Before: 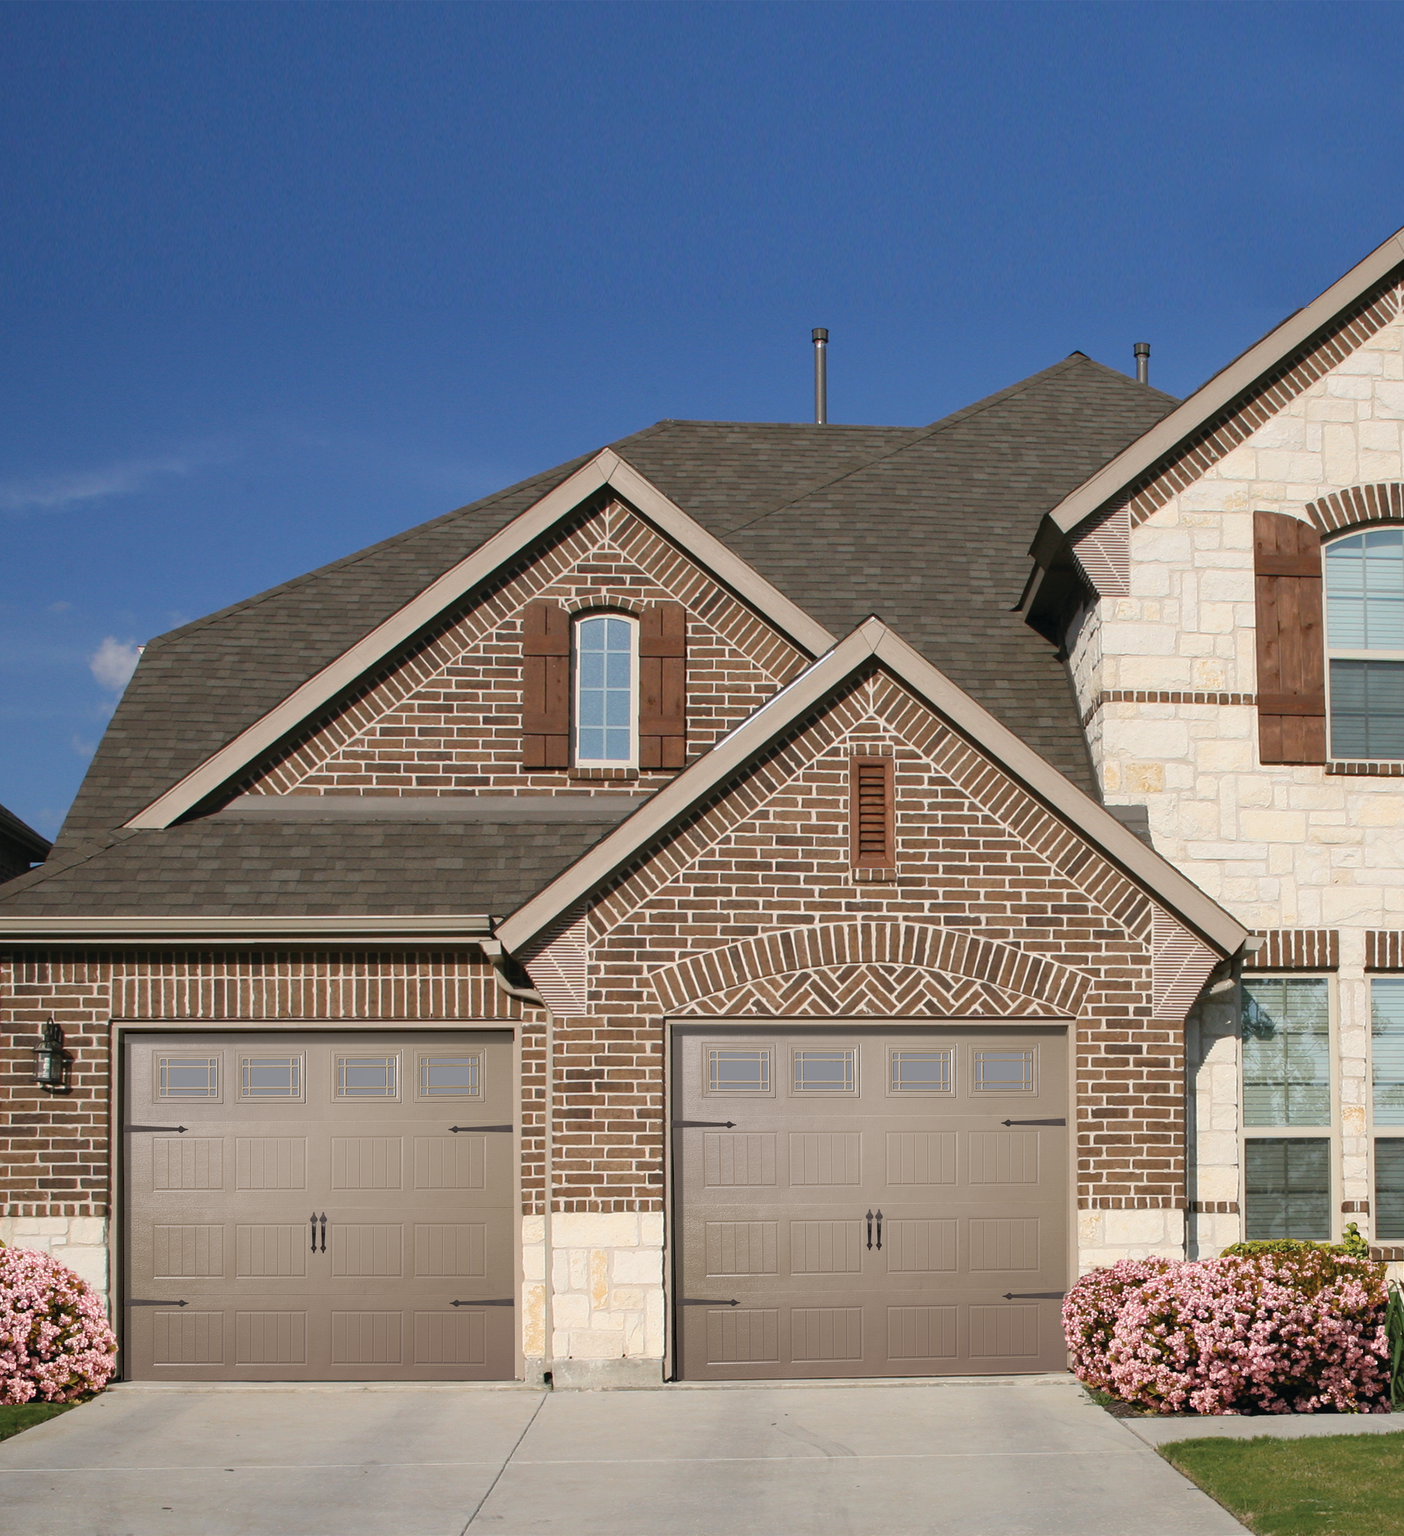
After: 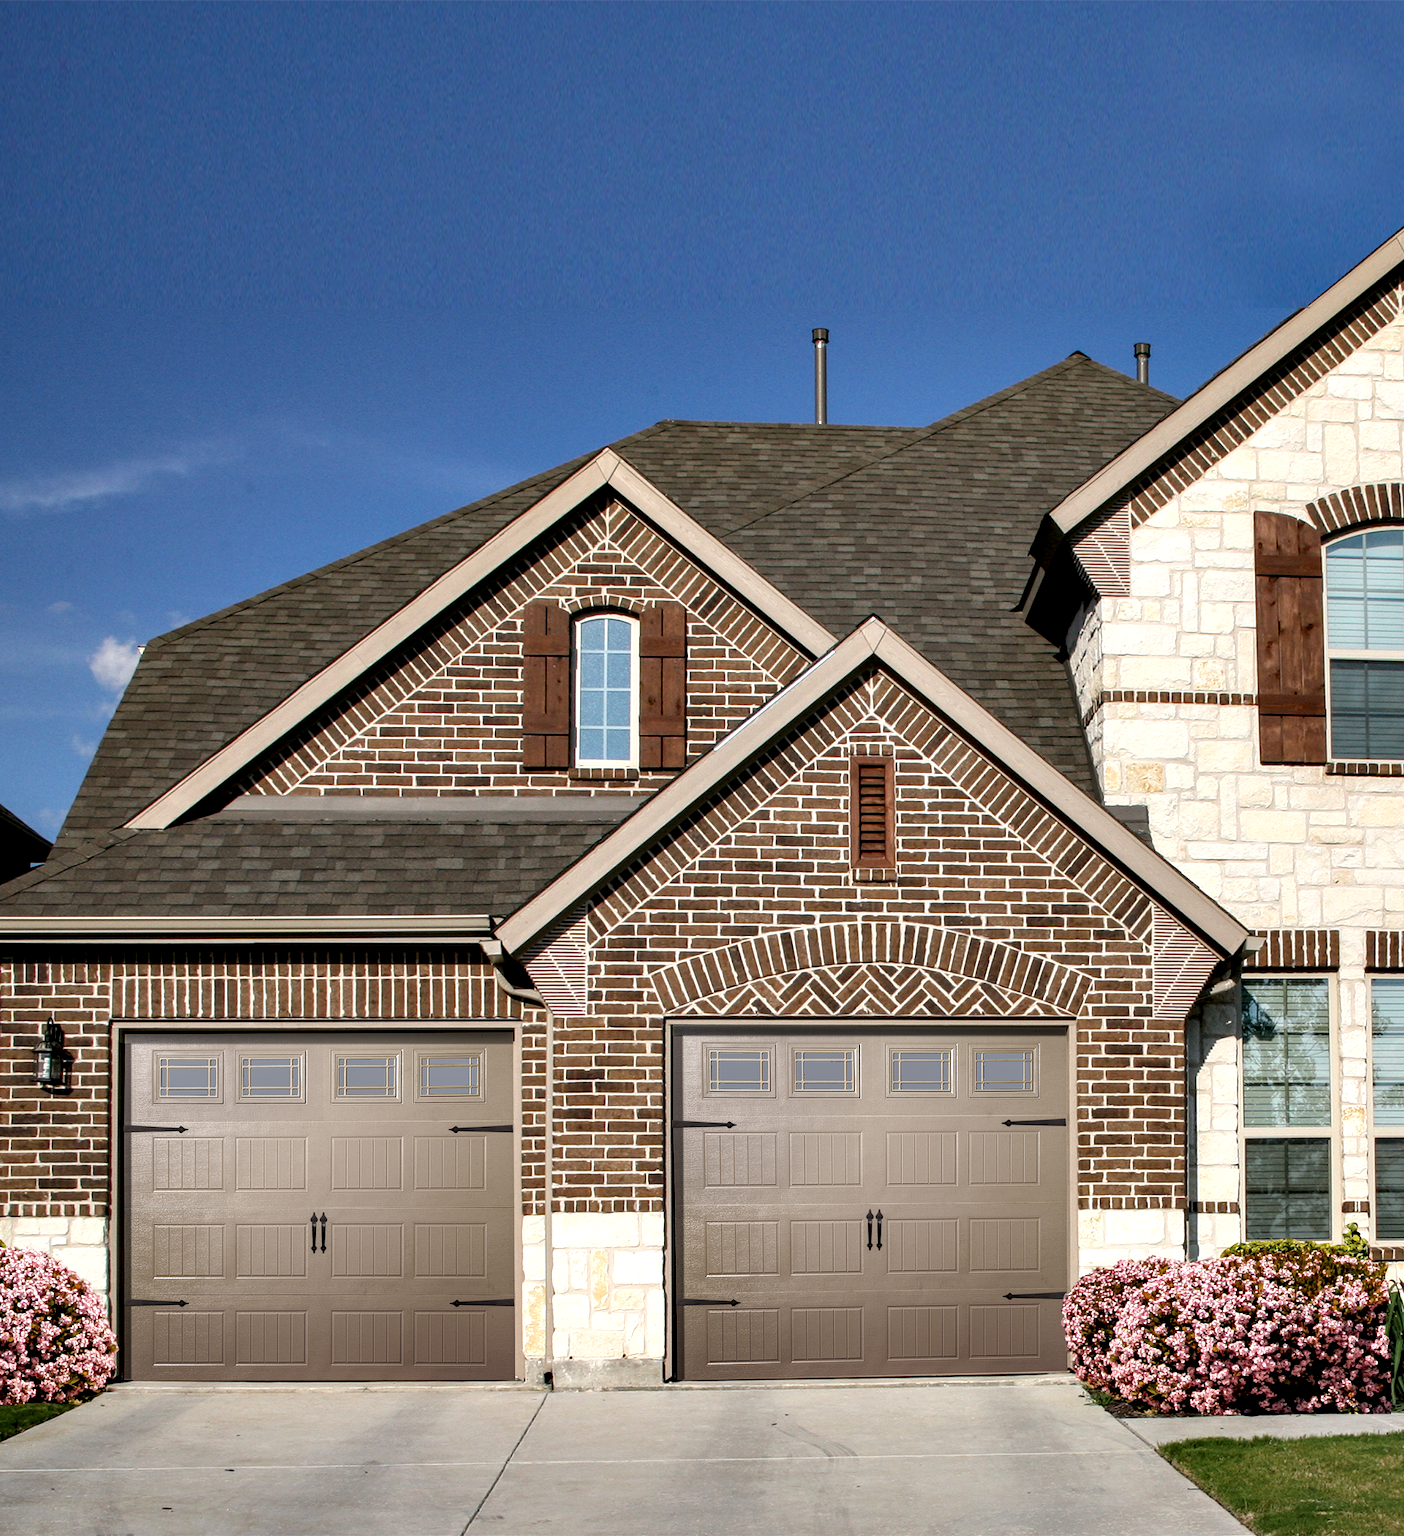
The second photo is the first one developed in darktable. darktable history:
contrast equalizer: y [[0.6 ×6], [0.55 ×6], [0 ×6], [0 ×6], [0 ×6]]
local contrast: detail 130%
